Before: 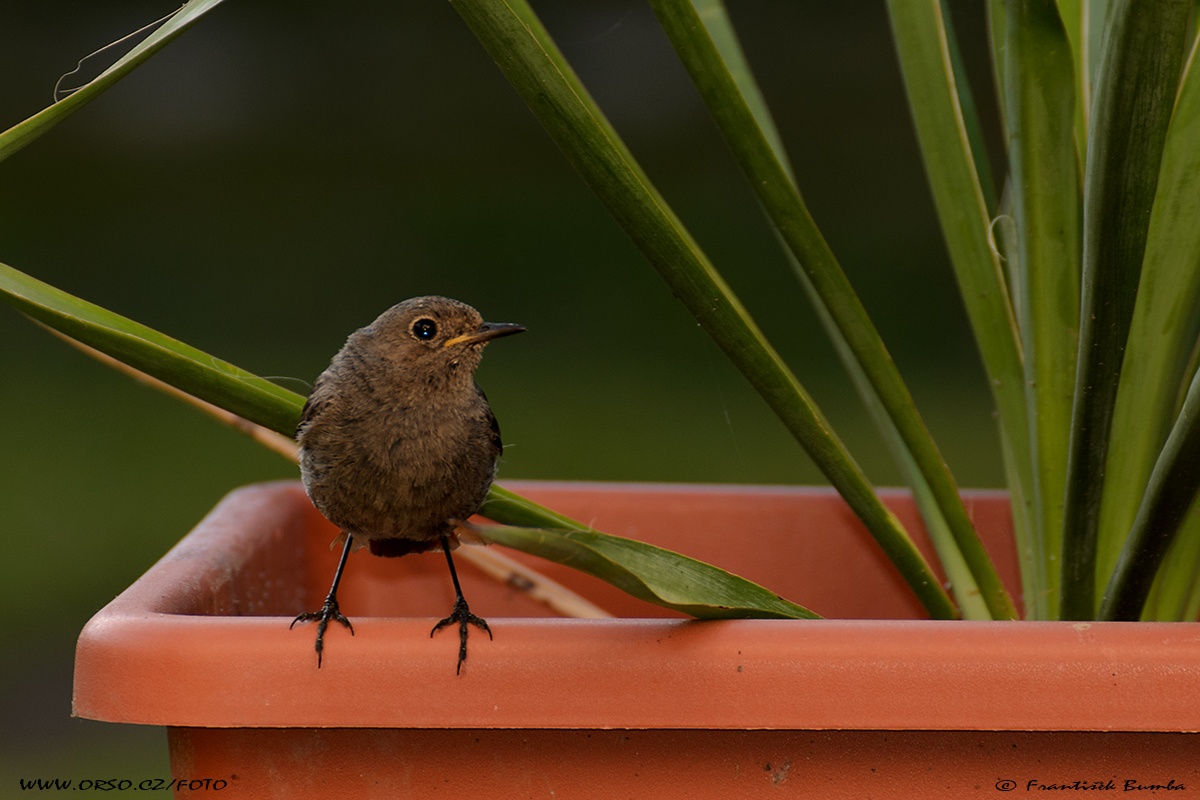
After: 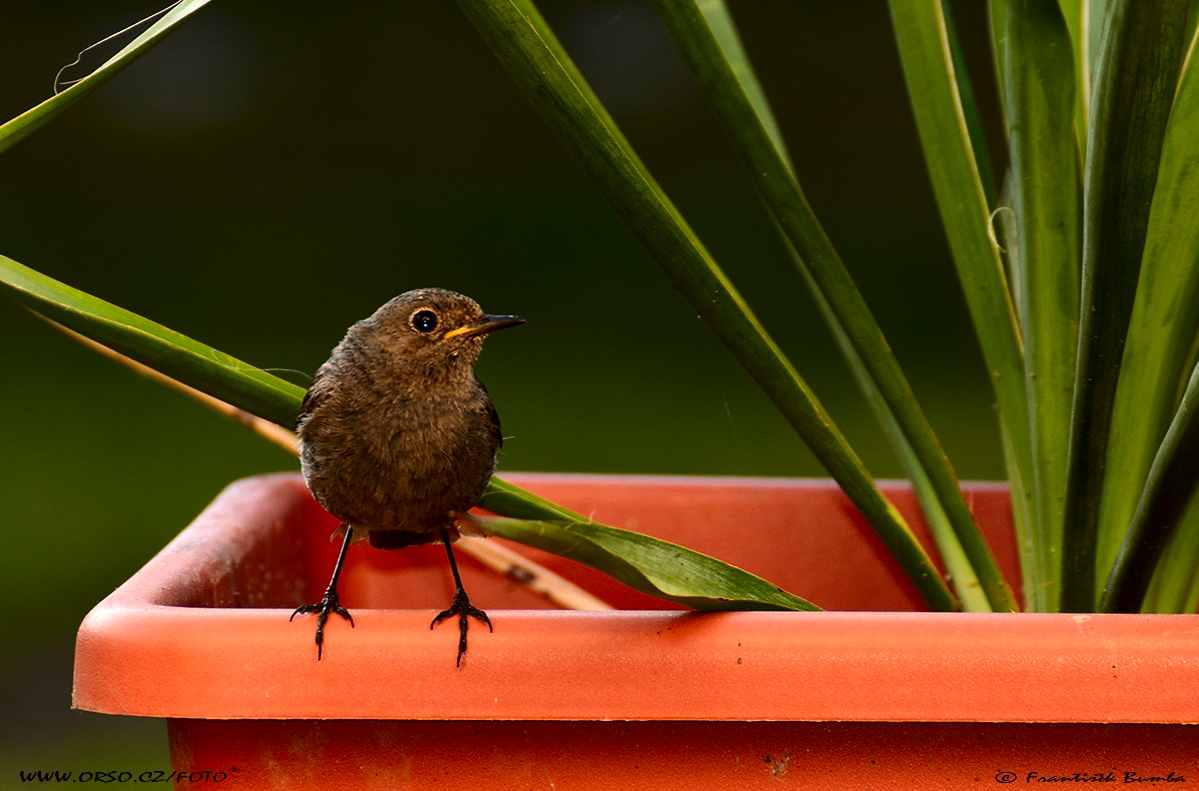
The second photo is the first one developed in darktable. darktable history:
crop: top 1.049%, right 0.001%
exposure: black level correction 0, exposure 0.877 EV, compensate exposure bias true, compensate highlight preservation false
contrast brightness saturation: contrast 0.19, brightness -0.11, saturation 0.21
